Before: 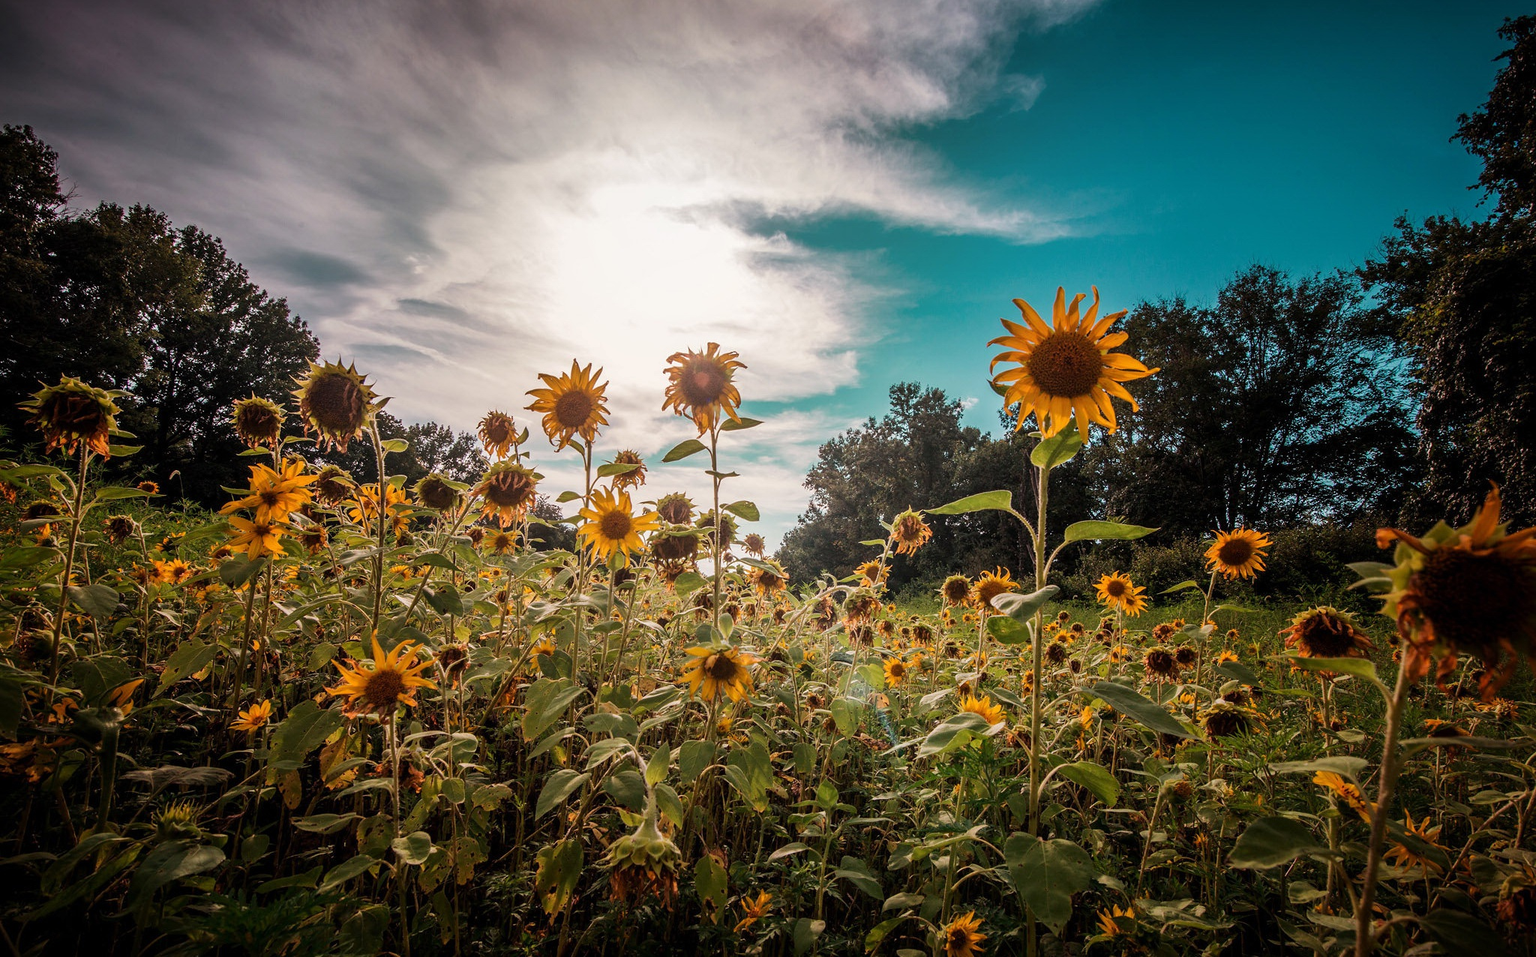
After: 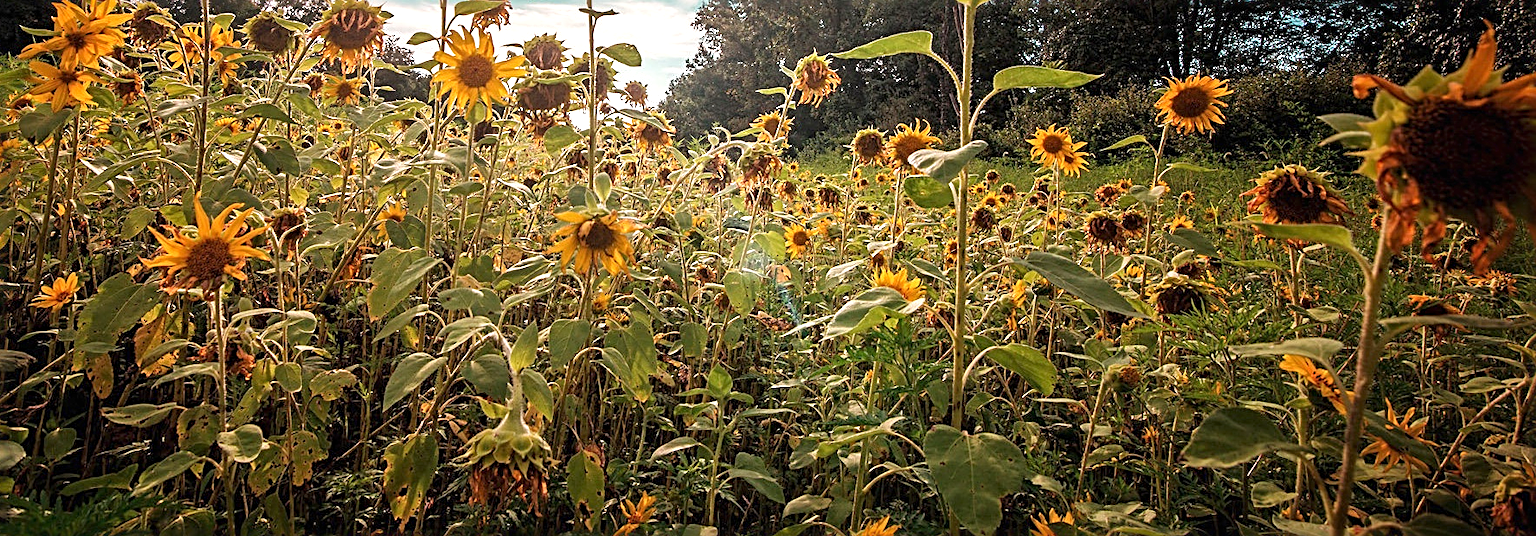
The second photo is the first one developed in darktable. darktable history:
tone equalizer: -8 EV 0.244 EV, -7 EV 0.396 EV, -6 EV 0.39 EV, -5 EV 0.276 EV, -3 EV -0.25 EV, -2 EV -0.404 EV, -1 EV -0.404 EV, +0 EV -0.221 EV, edges refinement/feathering 500, mask exposure compensation -1.57 EV, preserve details guided filter
exposure: black level correction 0, exposure 0.895 EV, compensate highlight preservation false
sharpen: radius 2.848, amount 0.723
crop and rotate: left 13.236%, top 48.45%, bottom 2.936%
